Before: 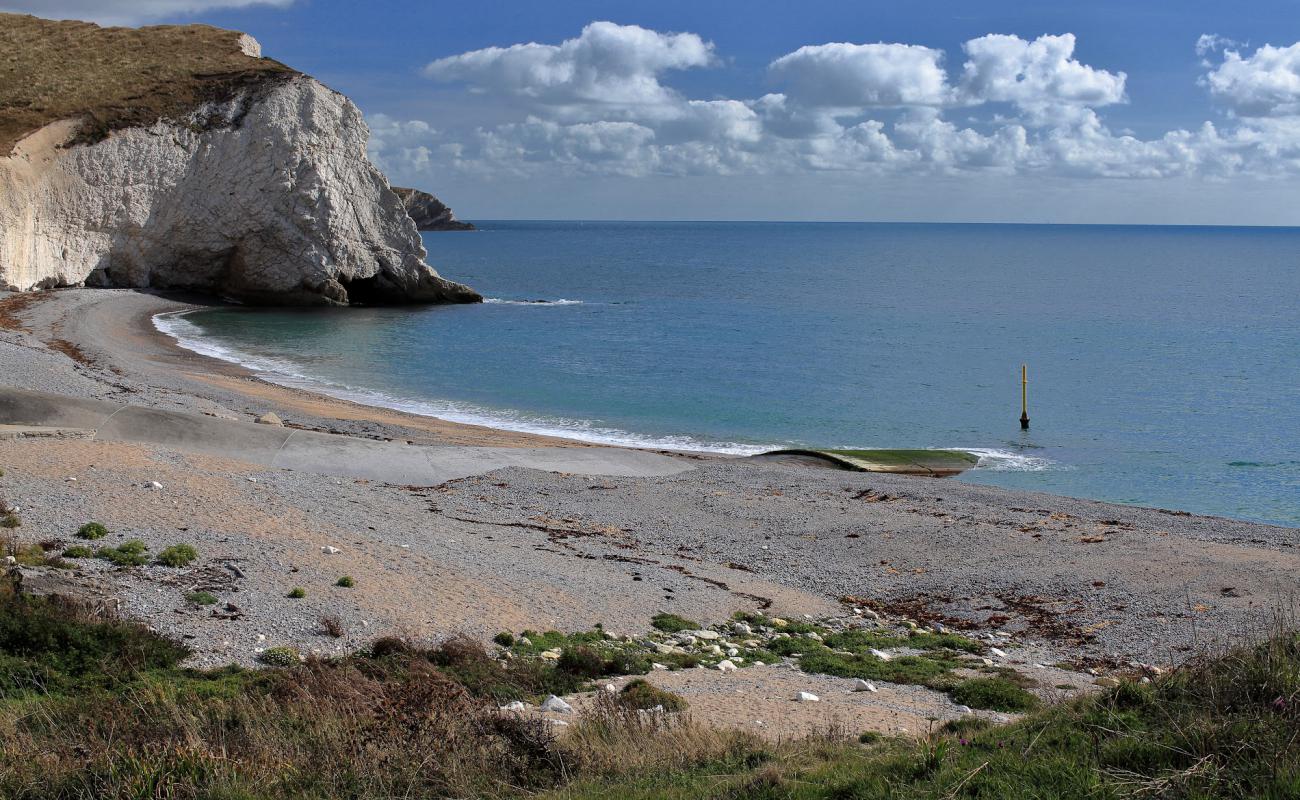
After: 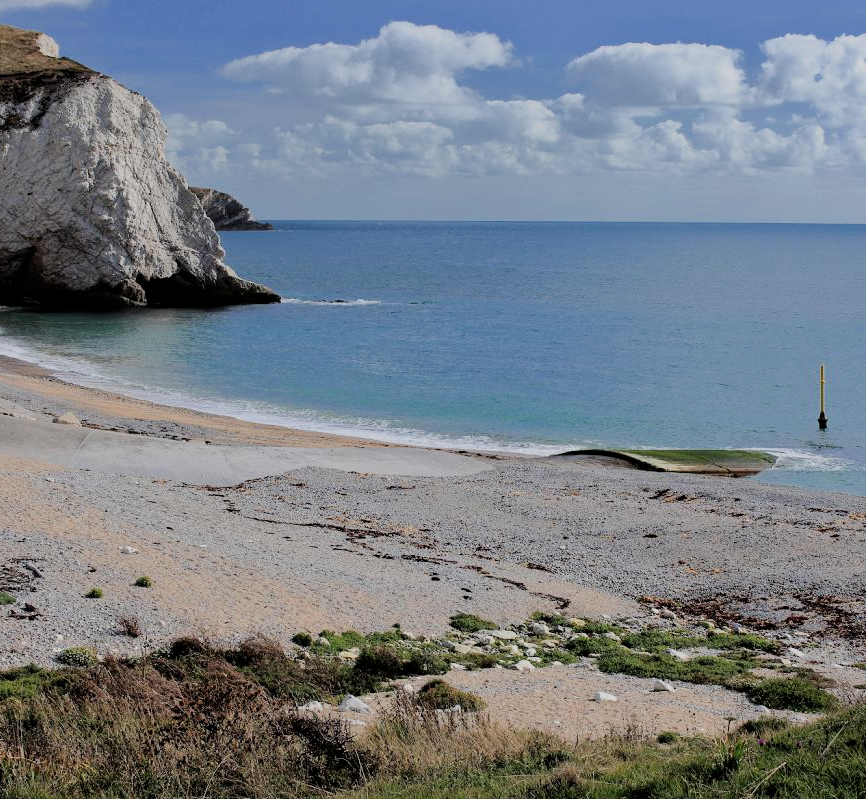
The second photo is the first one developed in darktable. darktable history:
filmic rgb: black relative exposure -6.15 EV, white relative exposure 6.94 EV, threshold 3.02 EV, hardness 2.25, enable highlight reconstruction true
crop and rotate: left 15.59%, right 17.765%
exposure: black level correction 0.001, exposure 0.499 EV, compensate highlight preservation false
